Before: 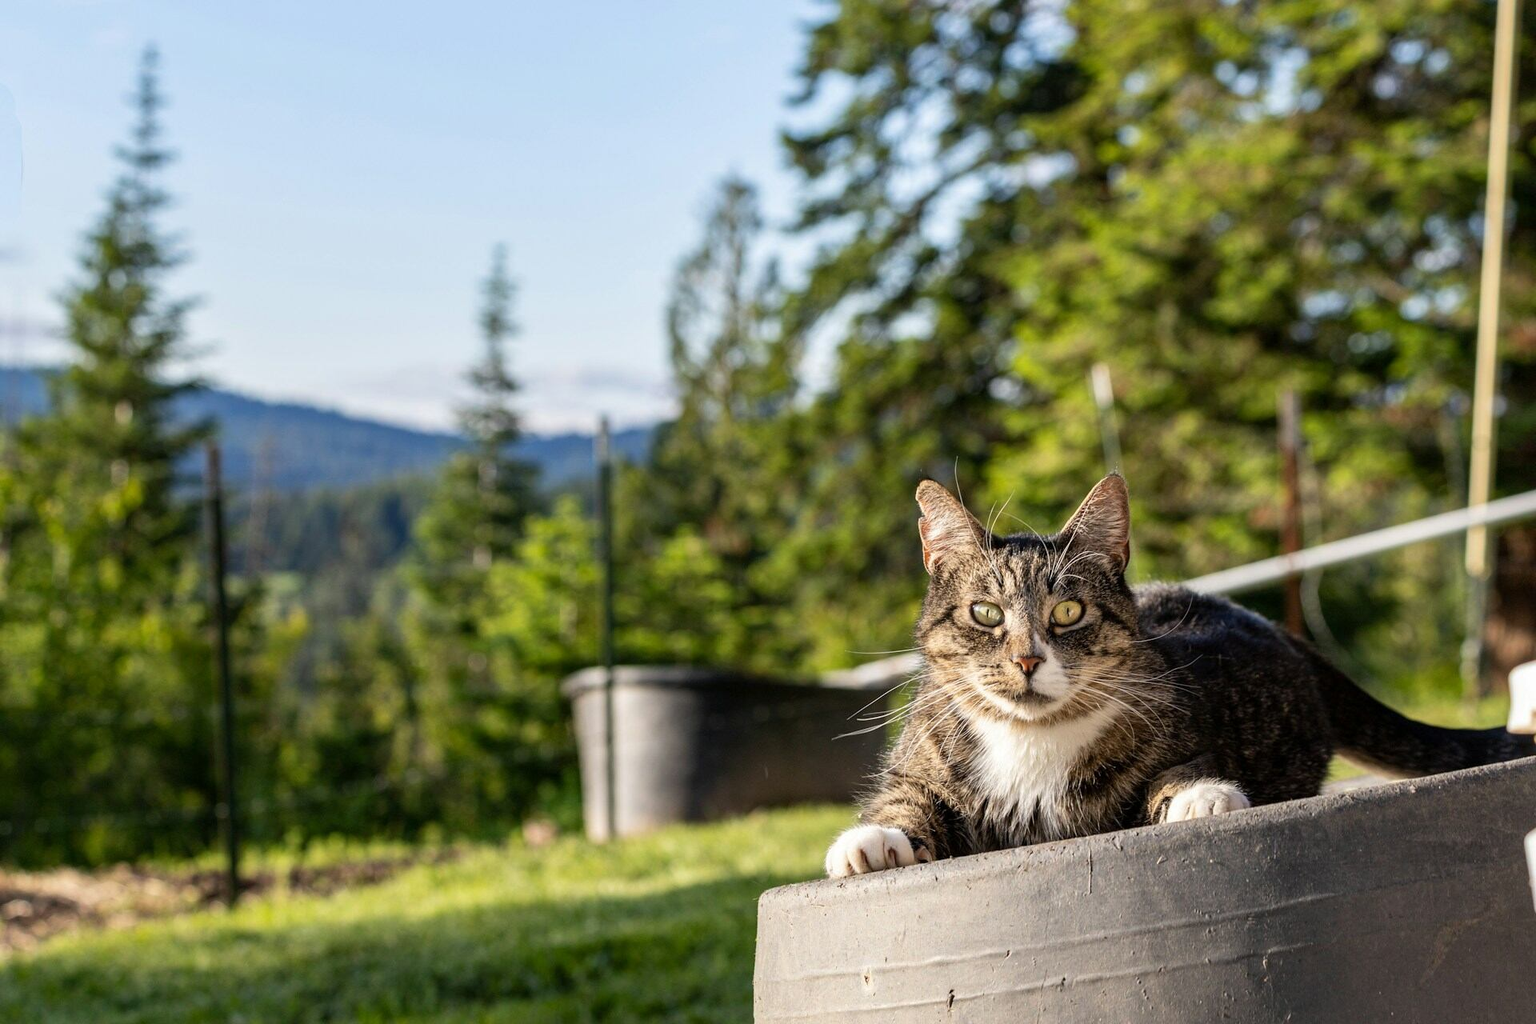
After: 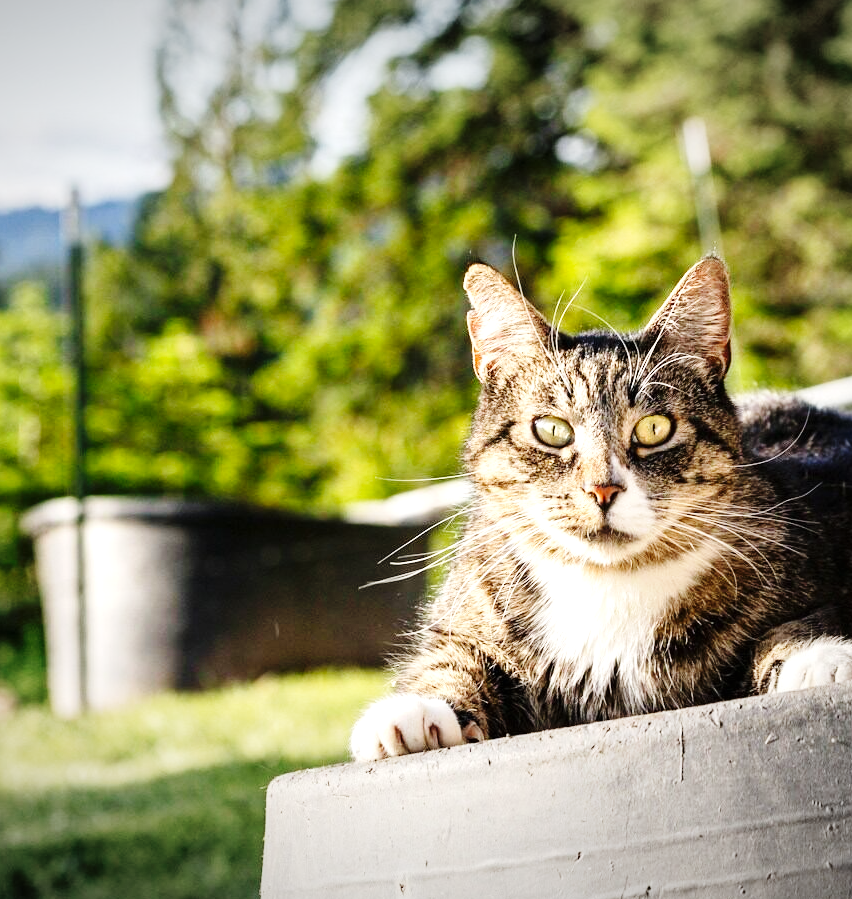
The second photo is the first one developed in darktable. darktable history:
crop: left 35.473%, top 26.317%, right 20.101%, bottom 3.413%
exposure: black level correction 0, exposure 0.703 EV, compensate highlight preservation false
base curve: curves: ch0 [(0, 0) (0.036, 0.025) (0.121, 0.166) (0.206, 0.329) (0.605, 0.79) (1, 1)], preserve colors none
vignetting: fall-off radius 98.84%, width/height ratio 1.342, unbound false
